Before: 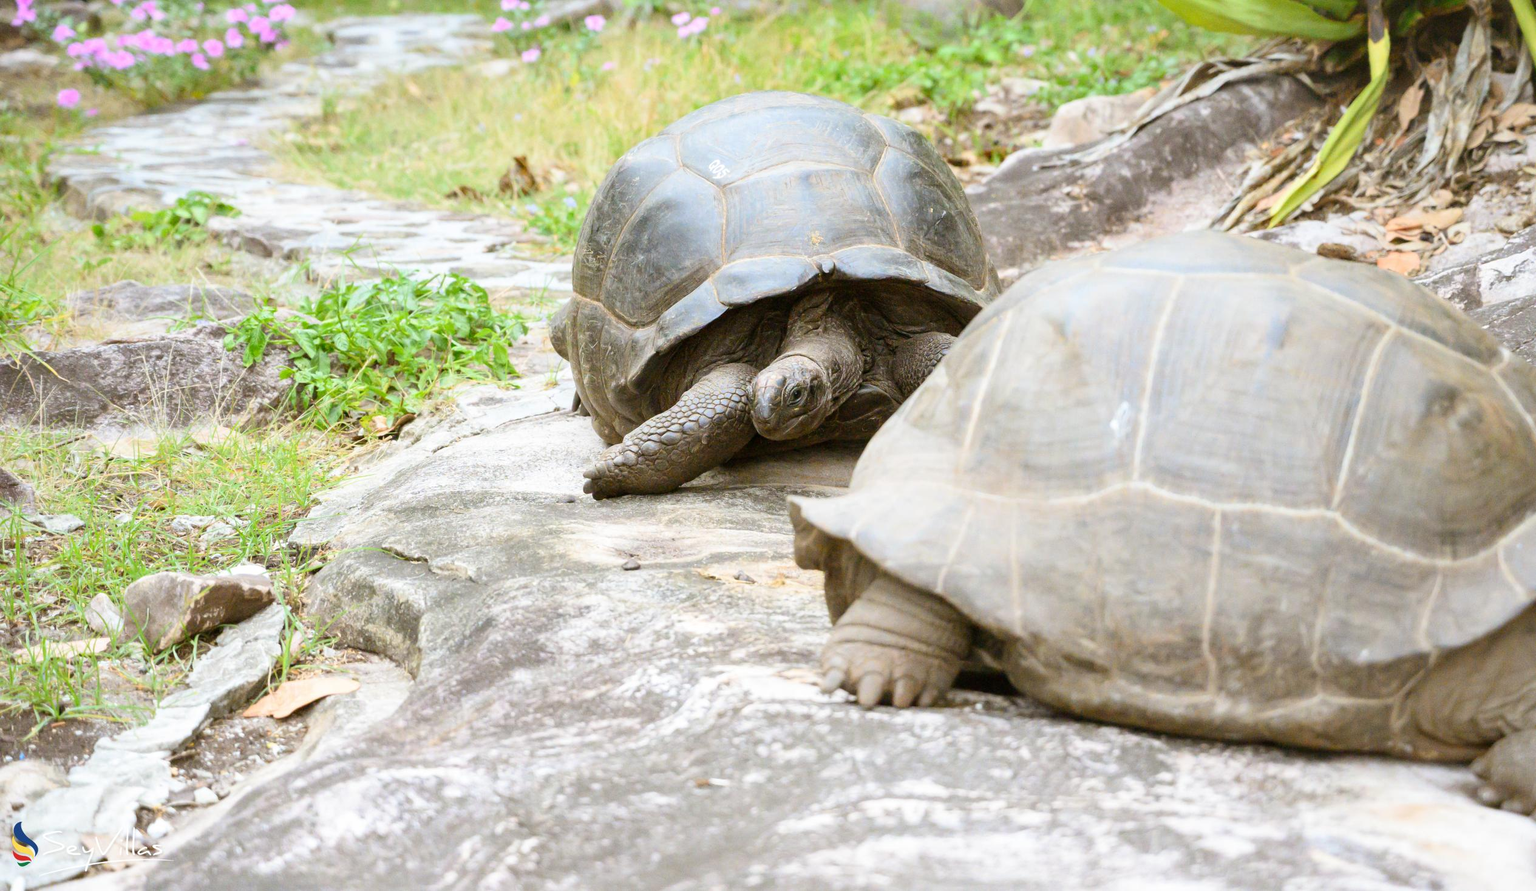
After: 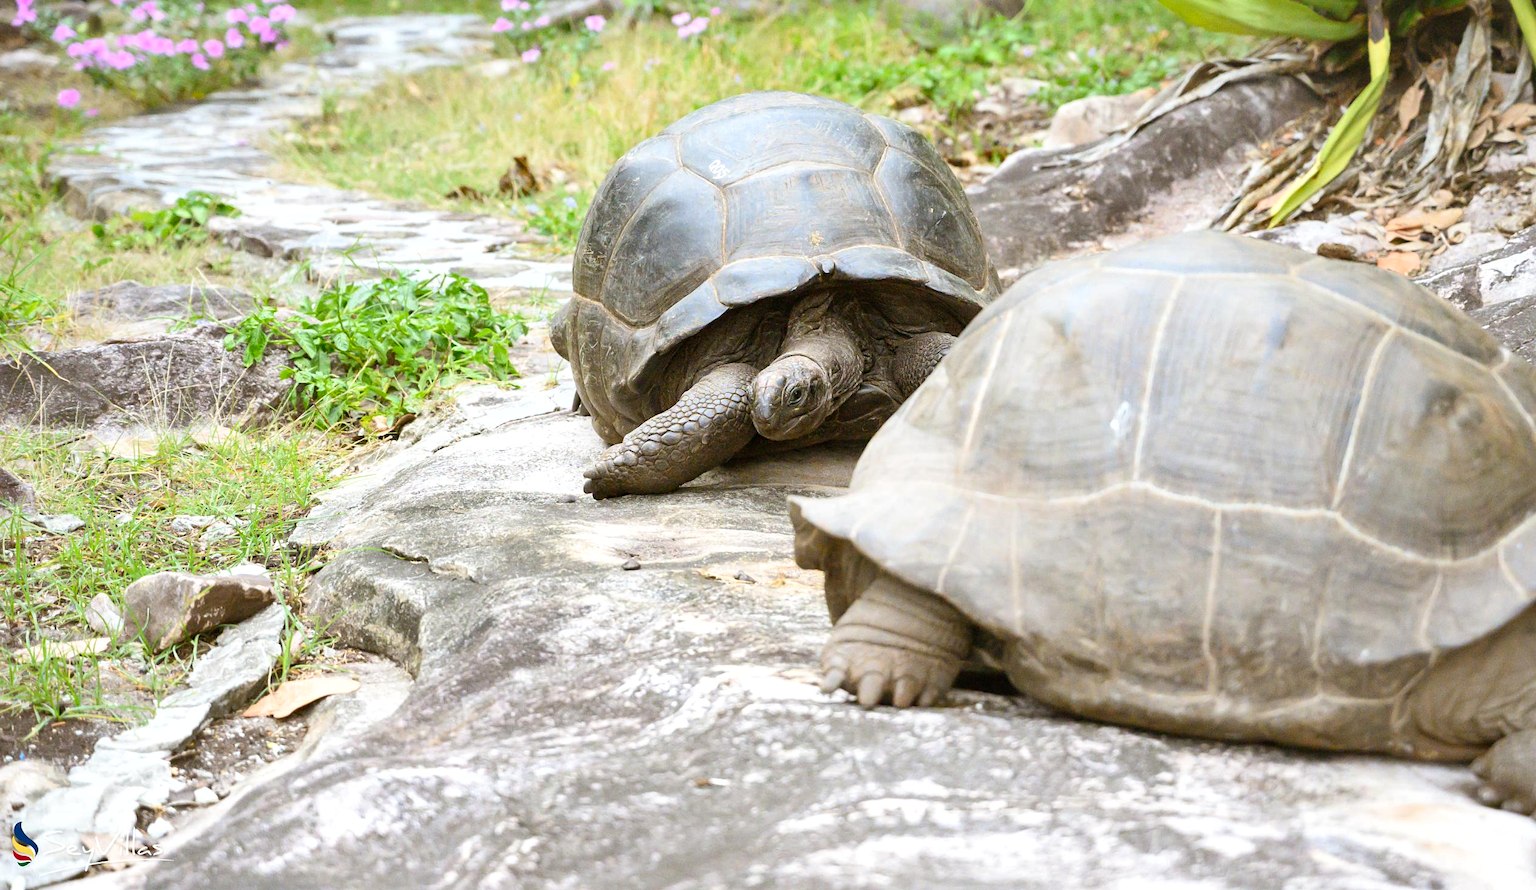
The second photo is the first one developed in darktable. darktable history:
exposure: exposure 0.124 EV, compensate exposure bias true, compensate highlight preservation false
sharpen: amount 0.214
shadows and highlights: shadows 20.92, highlights -36.87, soften with gaussian
